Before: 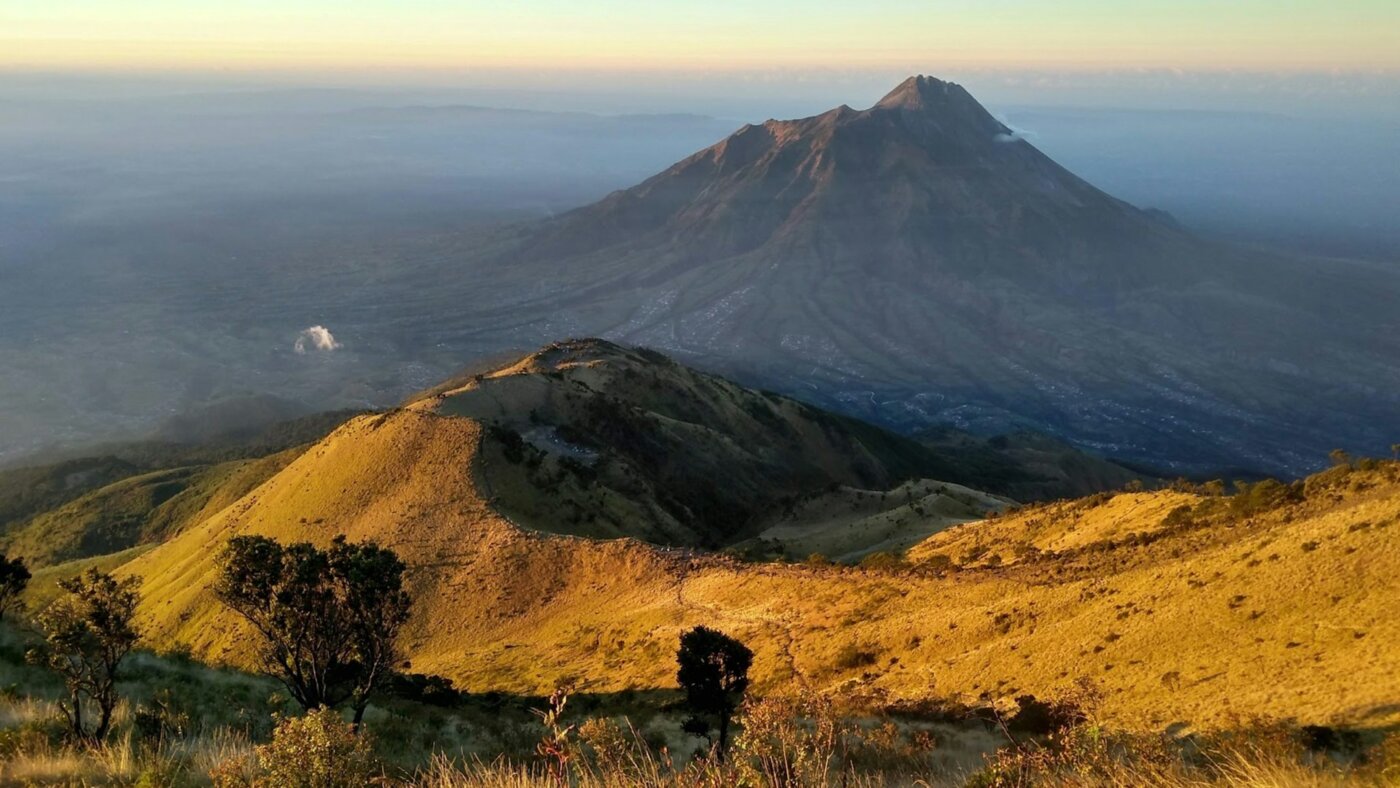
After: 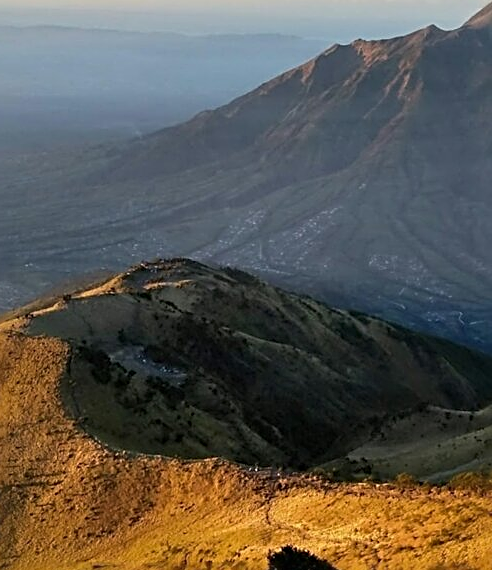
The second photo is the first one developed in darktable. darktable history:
sharpen: radius 2.817, amount 0.715
crop and rotate: left 29.476%, top 10.214%, right 35.32%, bottom 17.333%
